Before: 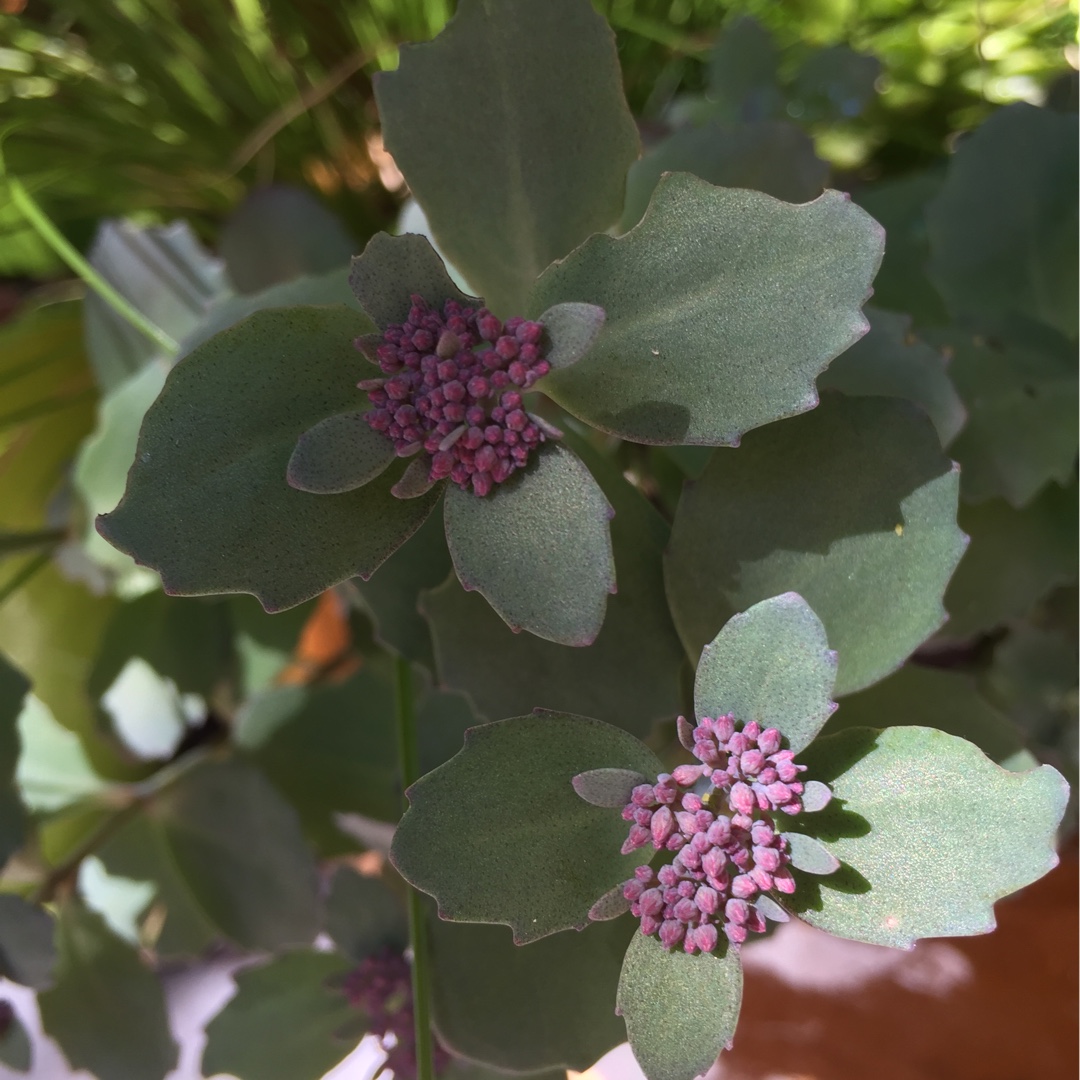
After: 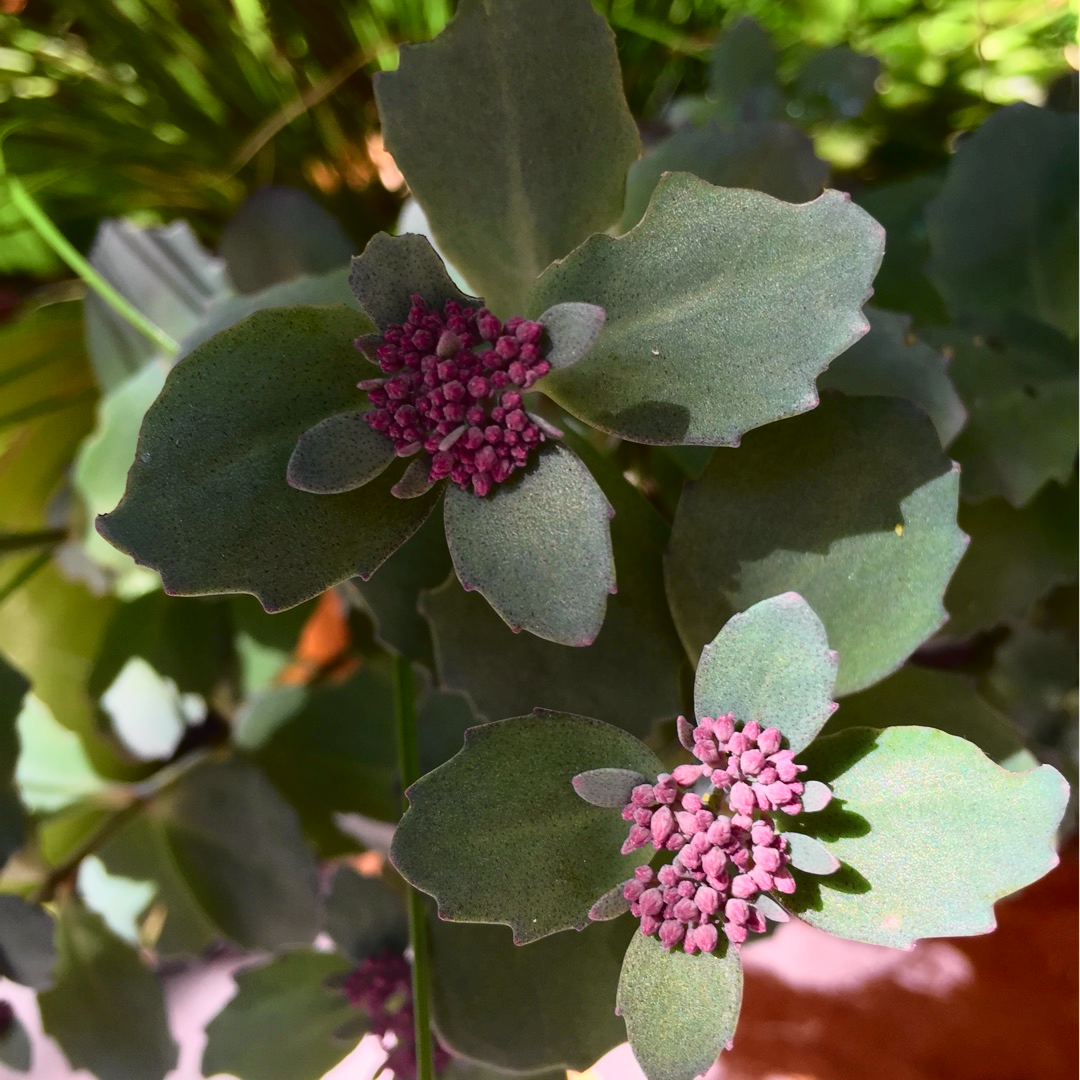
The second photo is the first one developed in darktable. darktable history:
tone curve: curves: ch0 [(0, 0.014) (0.17, 0.099) (0.392, 0.438) (0.725, 0.828) (0.872, 0.918) (1, 0.981)]; ch1 [(0, 0) (0.402, 0.36) (0.489, 0.491) (0.5, 0.503) (0.515, 0.52) (0.545, 0.574) (0.615, 0.662) (0.701, 0.725) (1, 1)]; ch2 [(0, 0) (0.42, 0.458) (0.485, 0.499) (0.503, 0.503) (0.531, 0.542) (0.561, 0.594) (0.644, 0.694) (0.717, 0.753) (1, 0.991)], color space Lab, independent channels, preserve colors none
